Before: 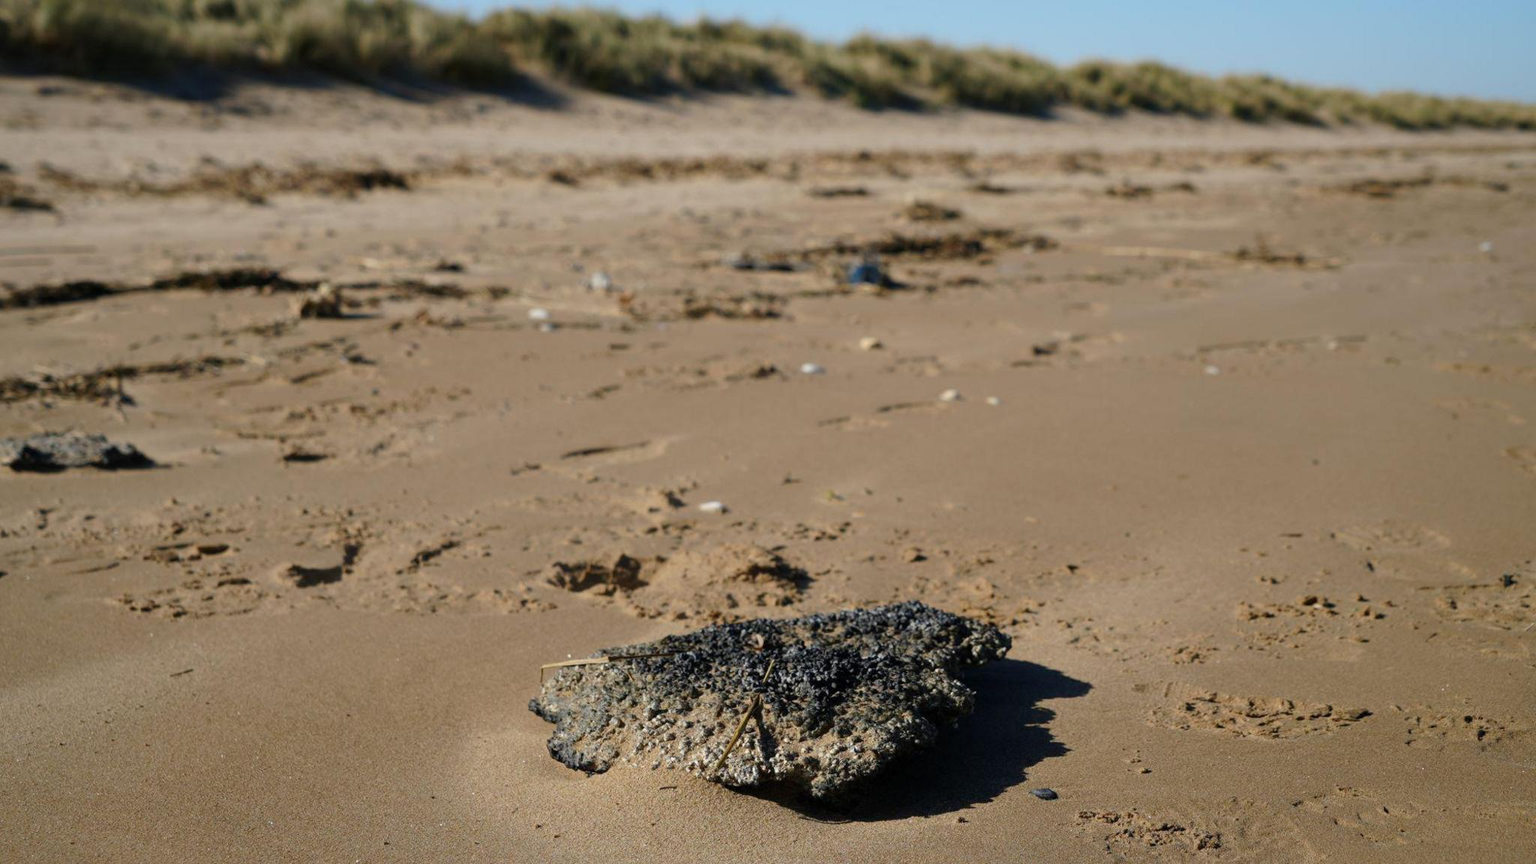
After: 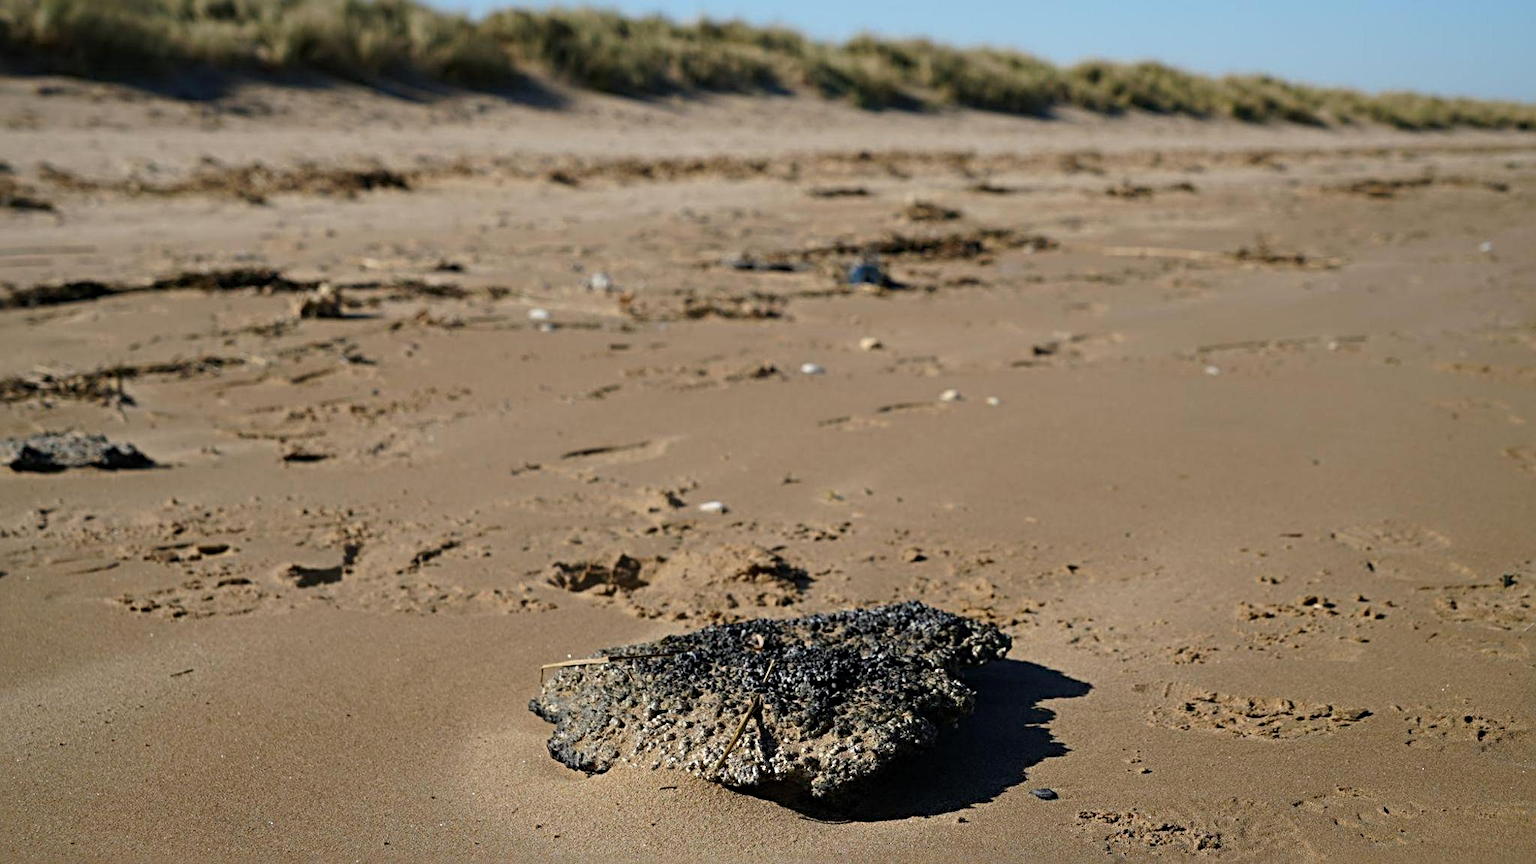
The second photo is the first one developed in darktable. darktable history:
sharpen: radius 4.869
